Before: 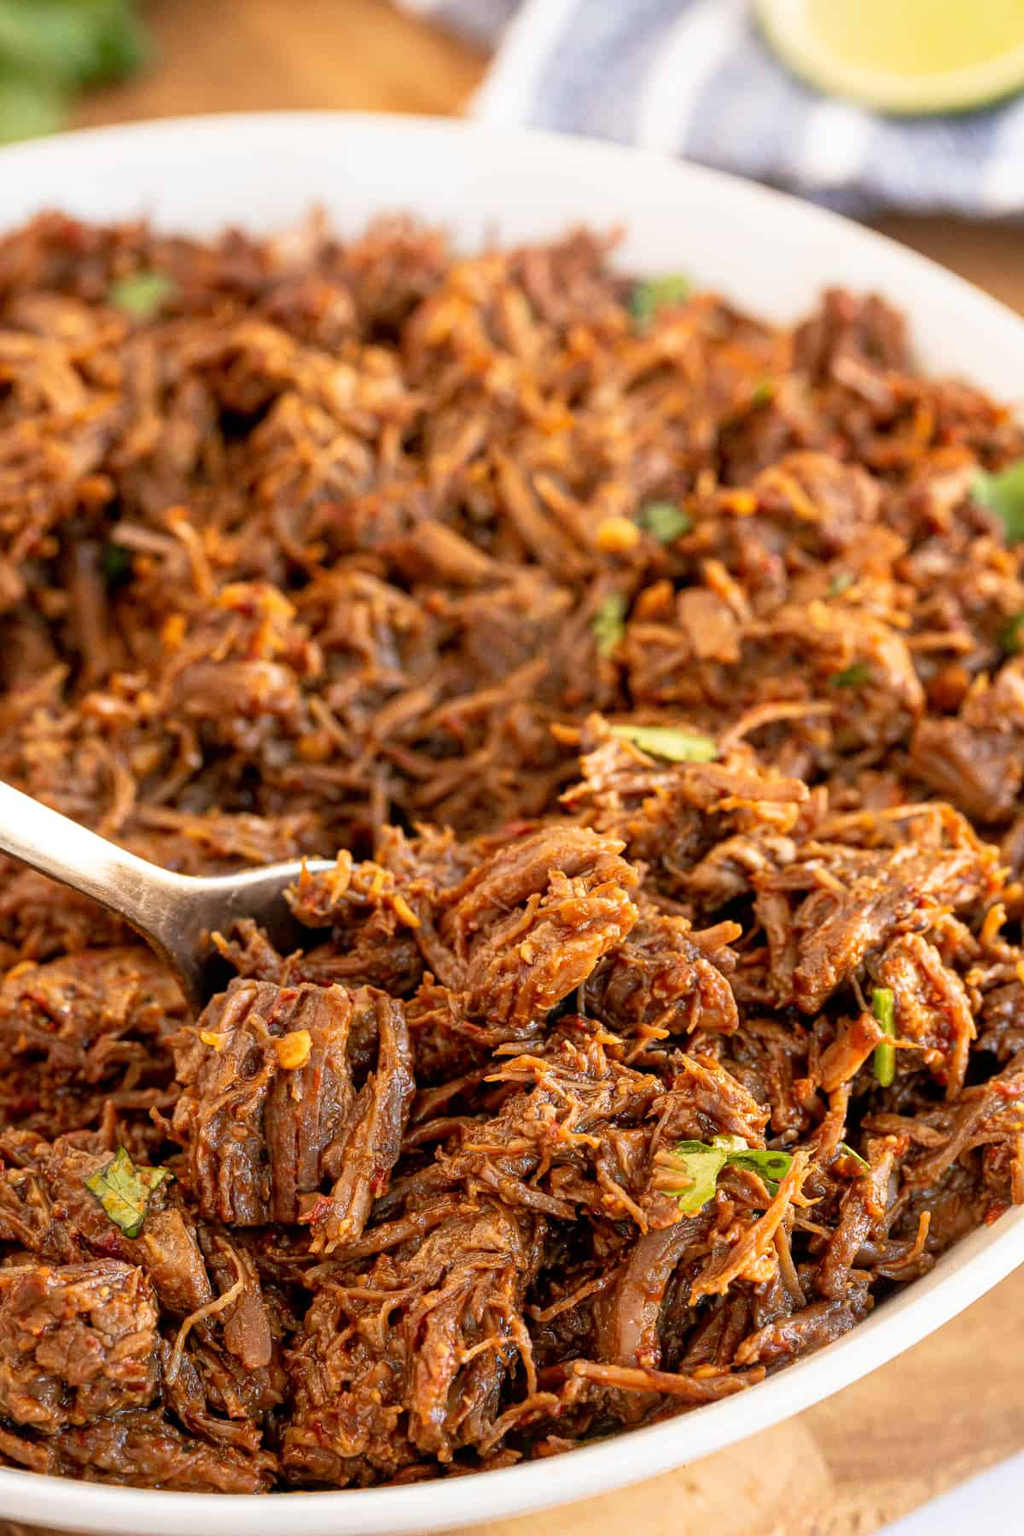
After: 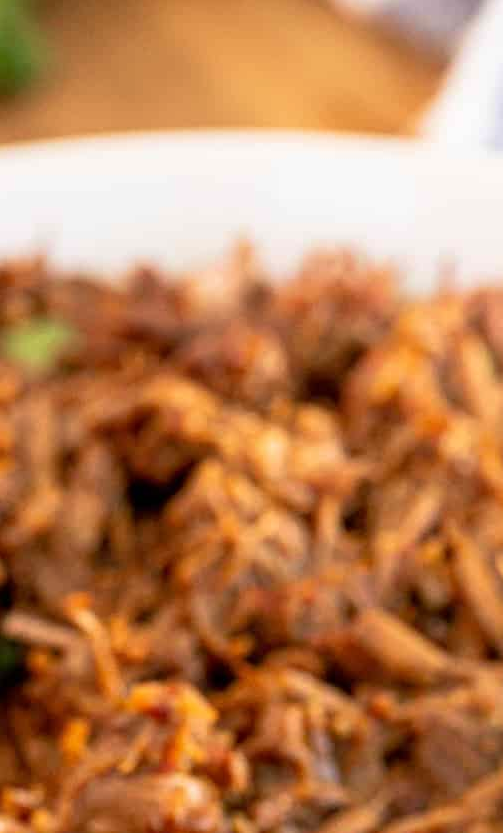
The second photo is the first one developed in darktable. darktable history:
velvia: on, module defaults
crop and rotate: left 10.817%, top 0.062%, right 47.194%, bottom 53.626%
